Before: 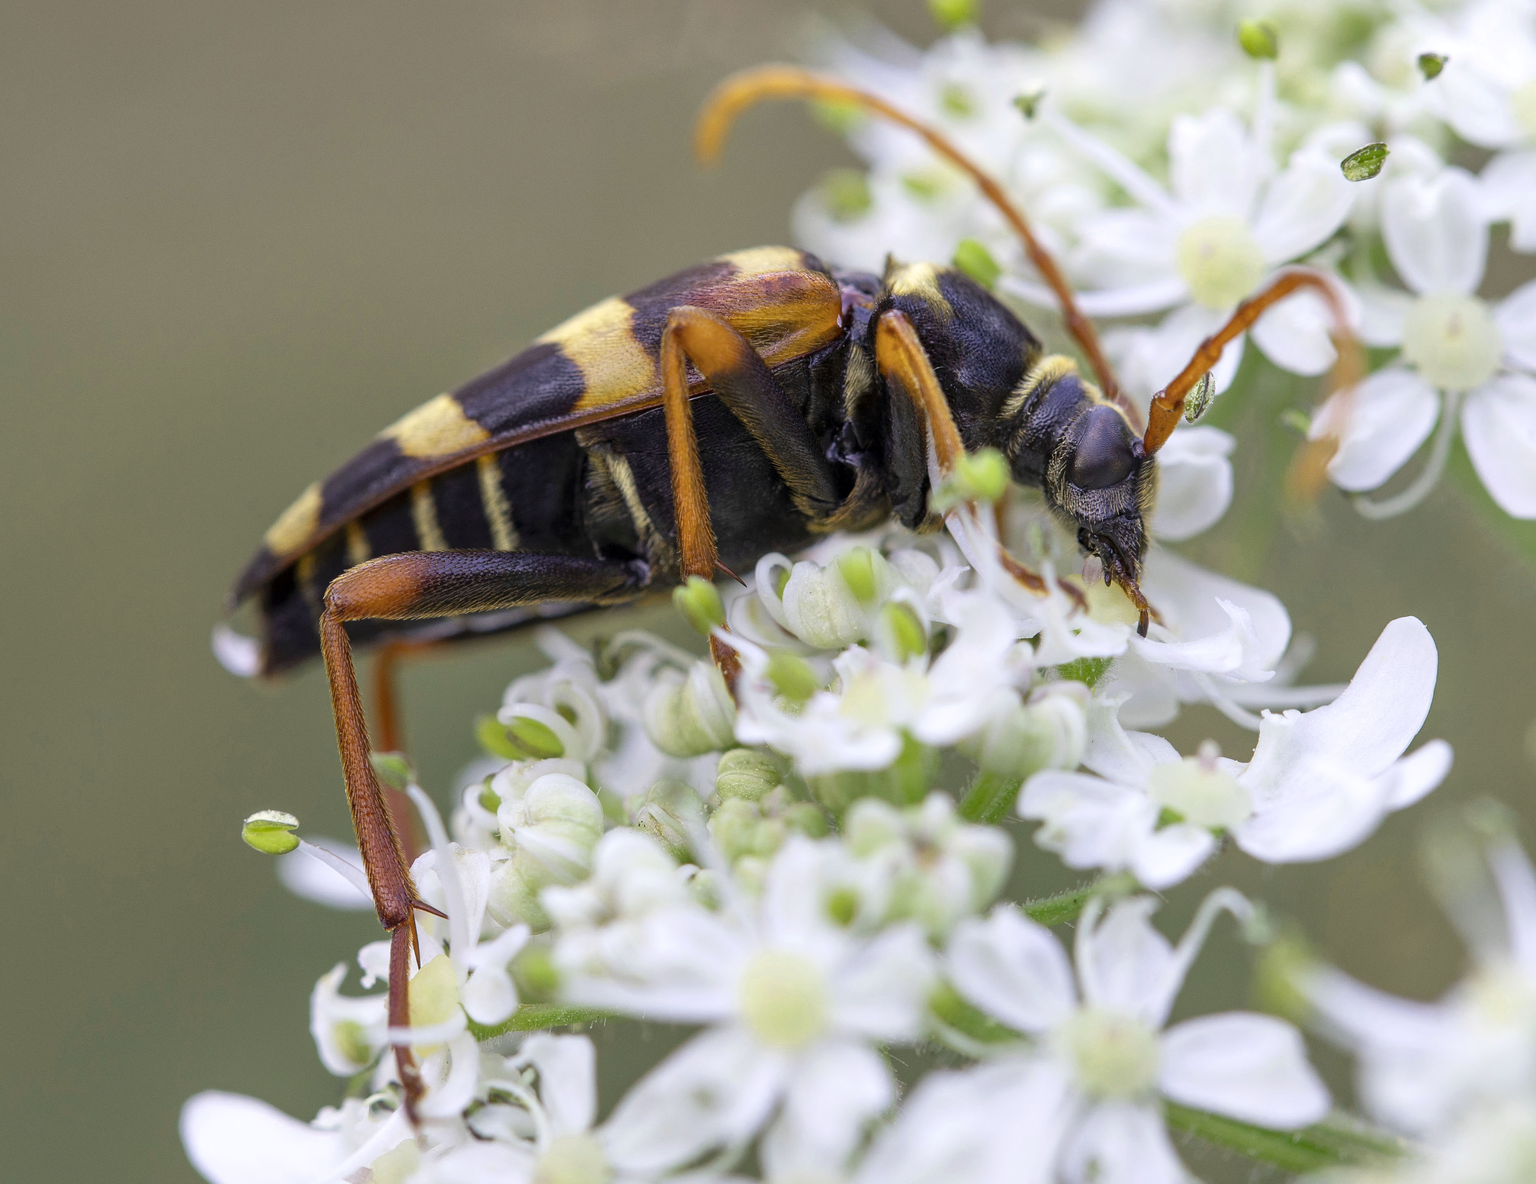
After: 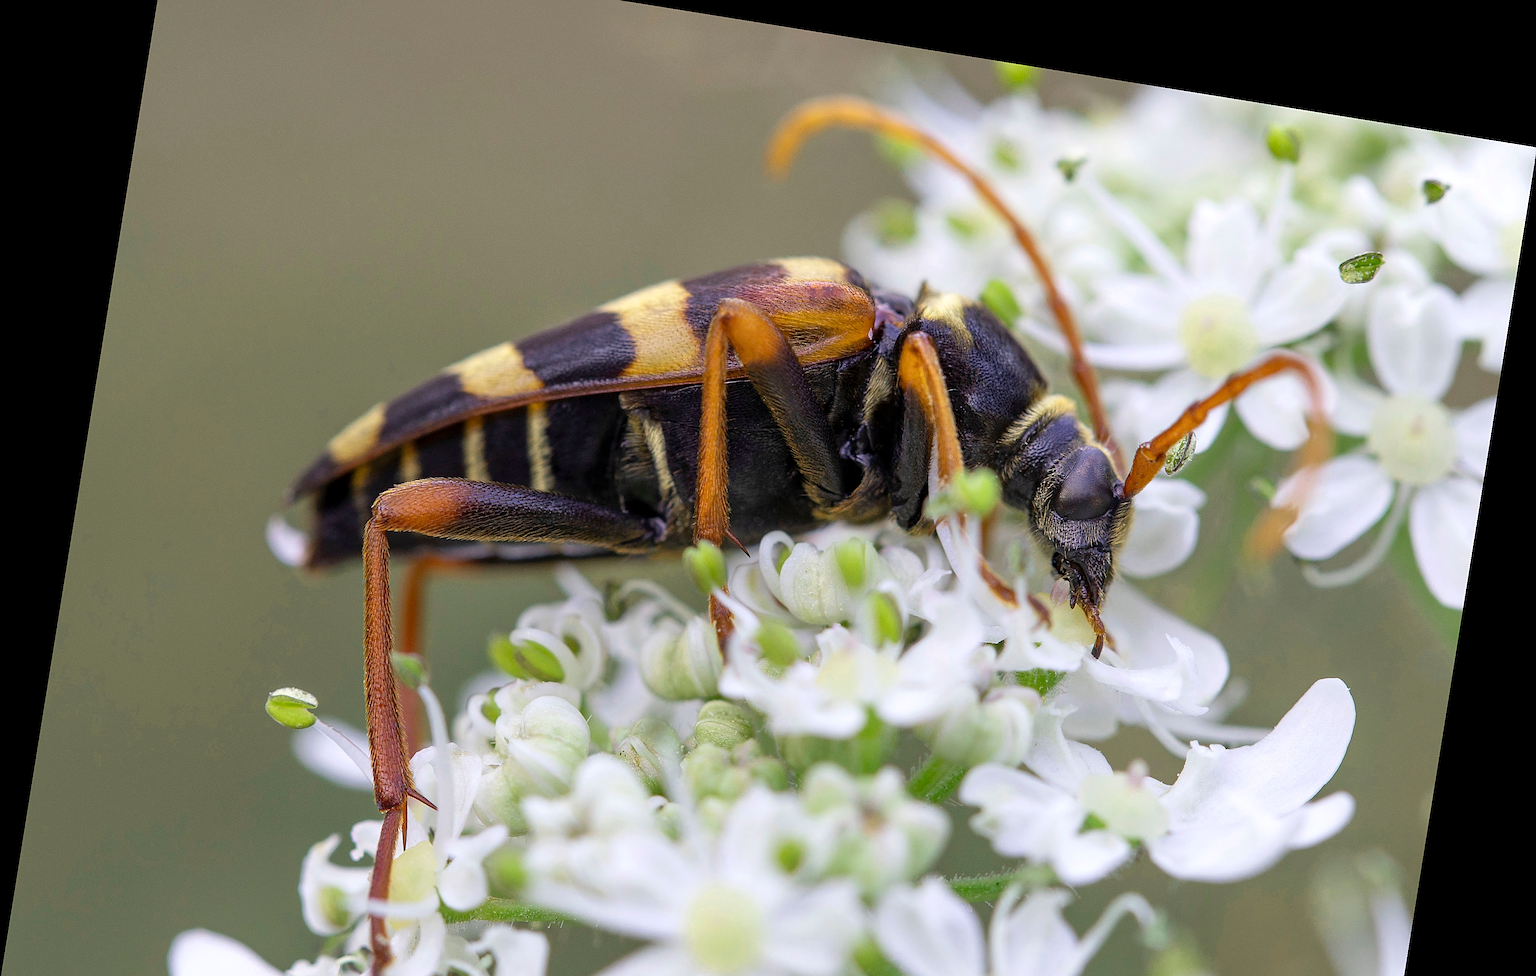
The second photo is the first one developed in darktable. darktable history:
rotate and perspective: rotation 9.12°, automatic cropping off
crop: top 5.667%, bottom 17.637%
sharpen: on, module defaults
